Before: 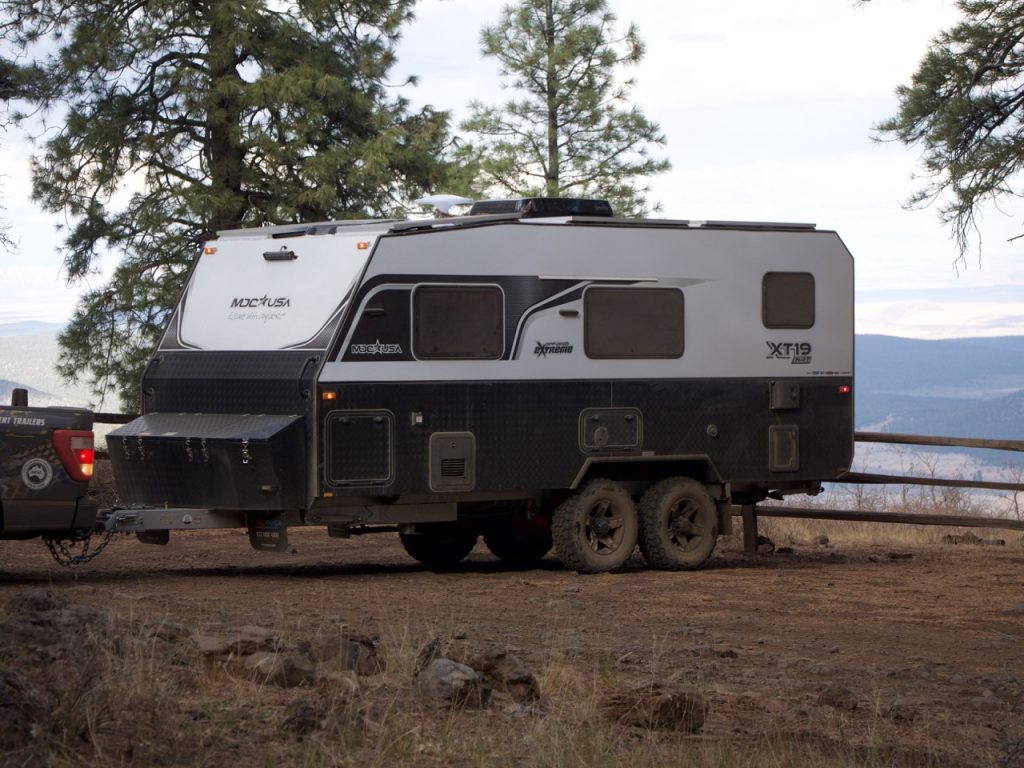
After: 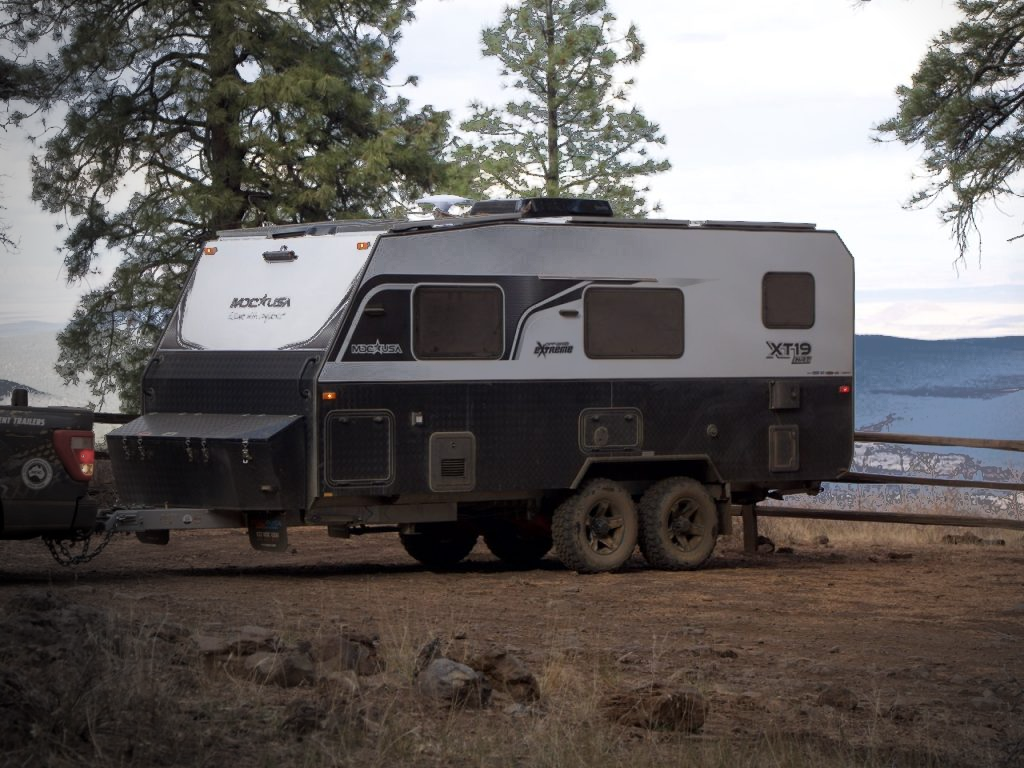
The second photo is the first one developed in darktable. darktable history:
fill light: exposure -0.73 EV, center 0.69, width 2.2
vignetting: fall-off start 73.57%, center (0.22, -0.235)
